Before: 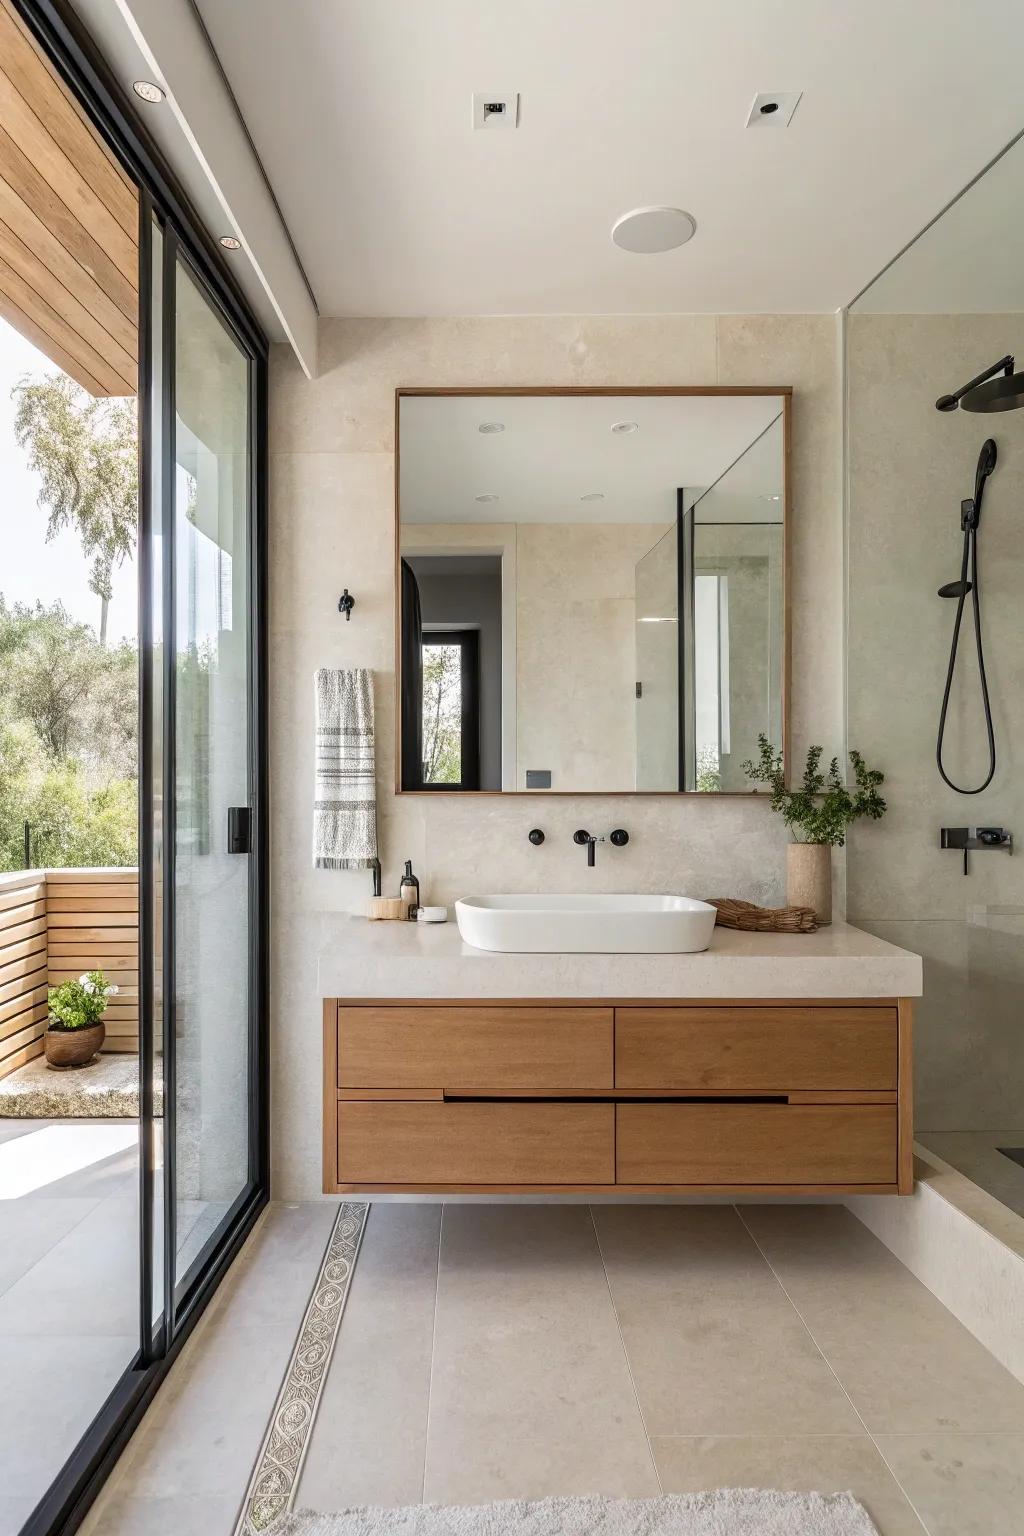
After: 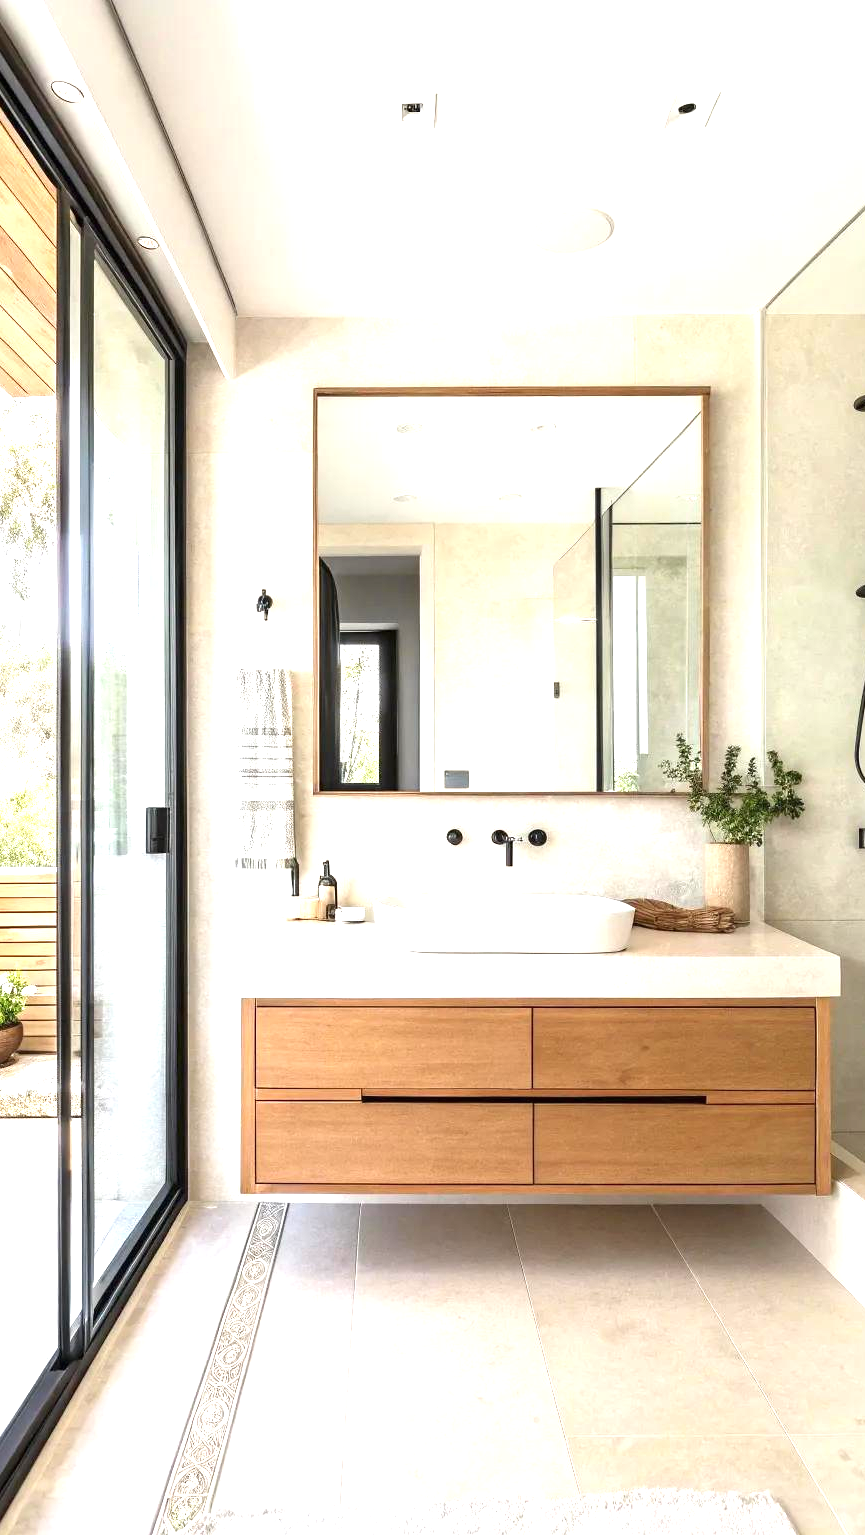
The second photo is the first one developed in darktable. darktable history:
exposure: black level correction 0, exposure 1.384 EV, compensate exposure bias true, compensate highlight preservation false
crop: left 8.07%, right 7.452%
